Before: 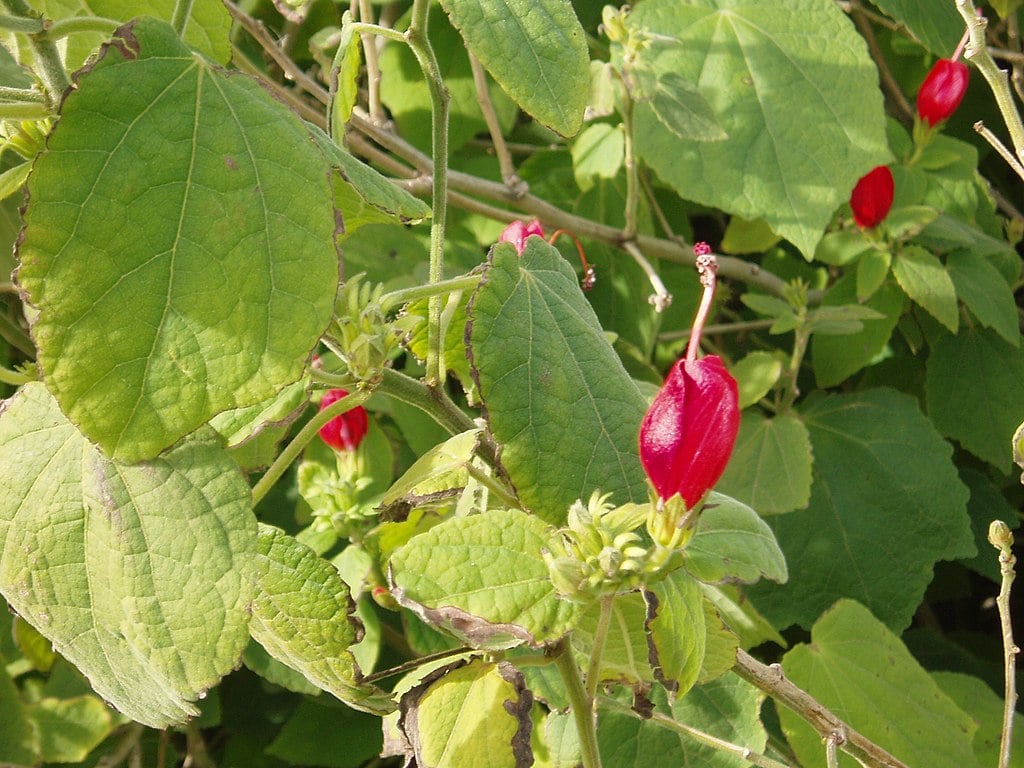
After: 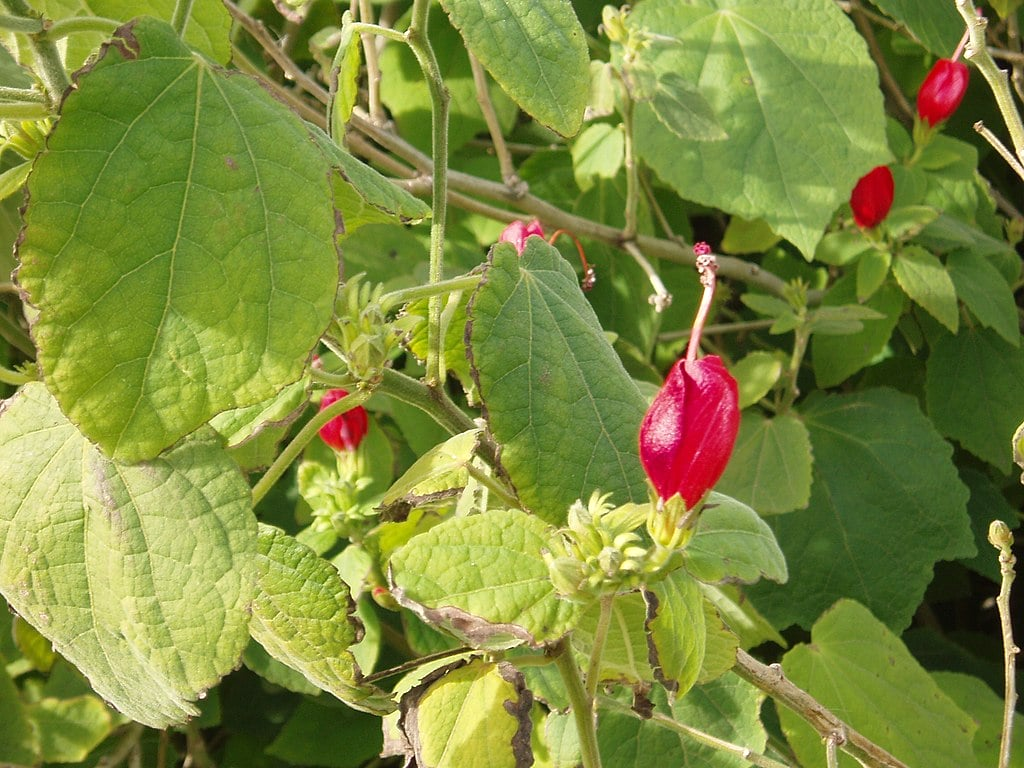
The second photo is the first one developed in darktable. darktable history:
exposure: exposure 0.076 EV, compensate highlight preservation false
